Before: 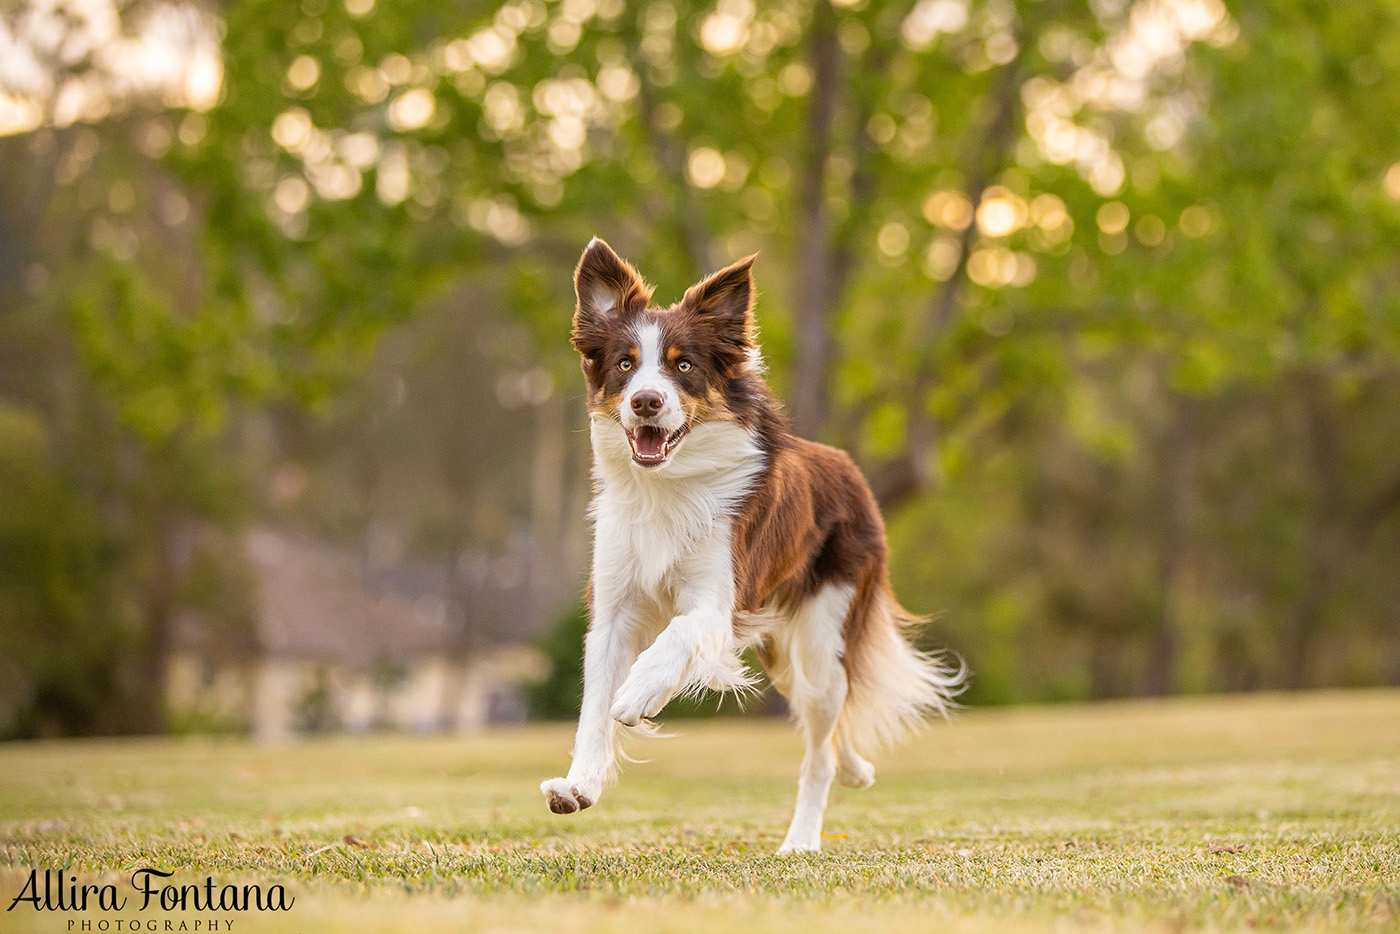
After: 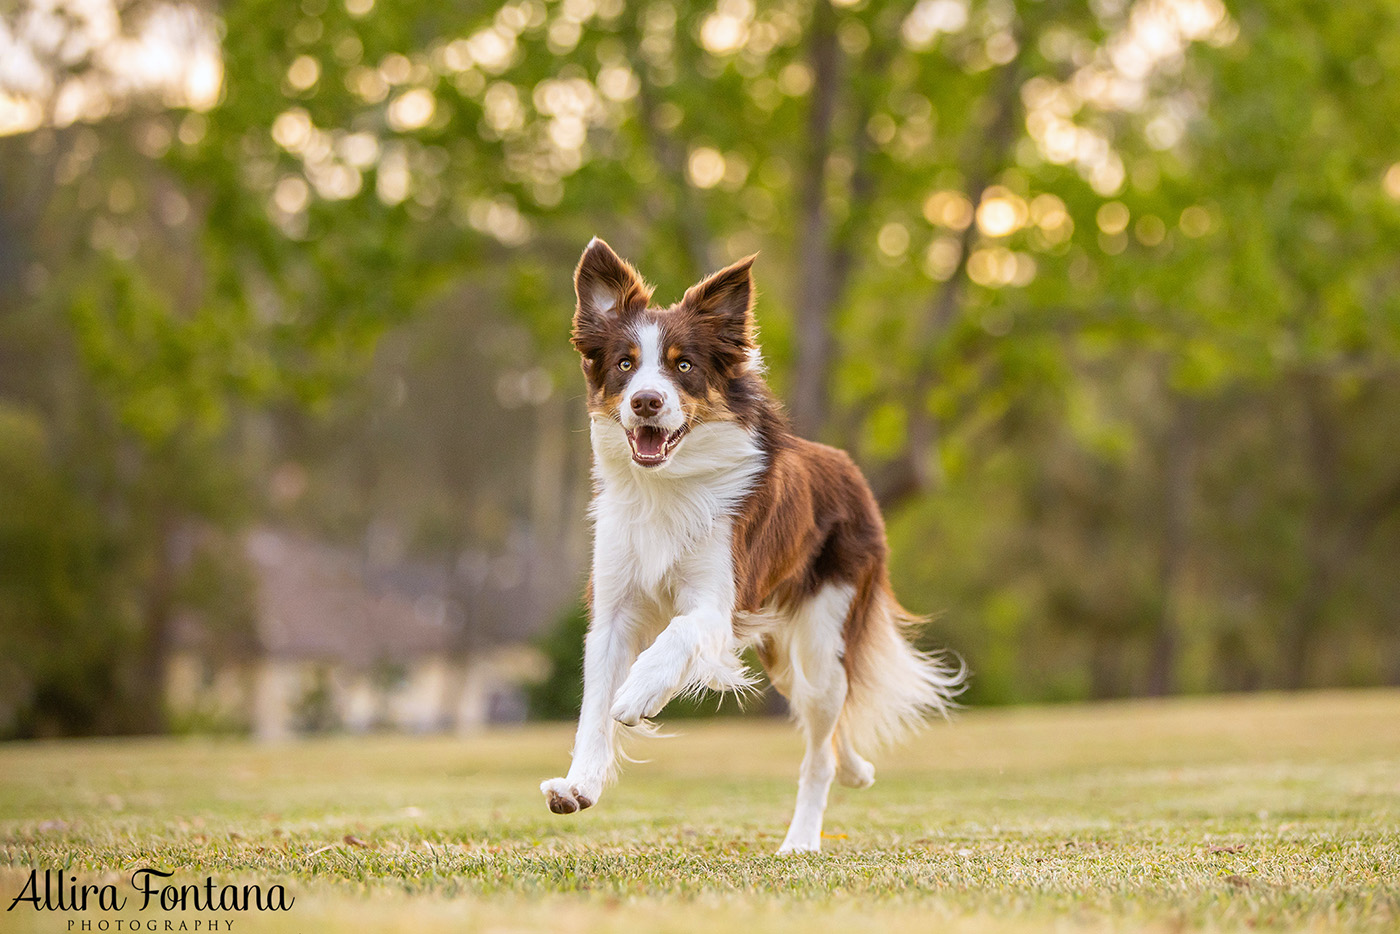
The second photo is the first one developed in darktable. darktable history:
exposure: compensate highlight preservation false
white balance: red 0.983, blue 1.036
